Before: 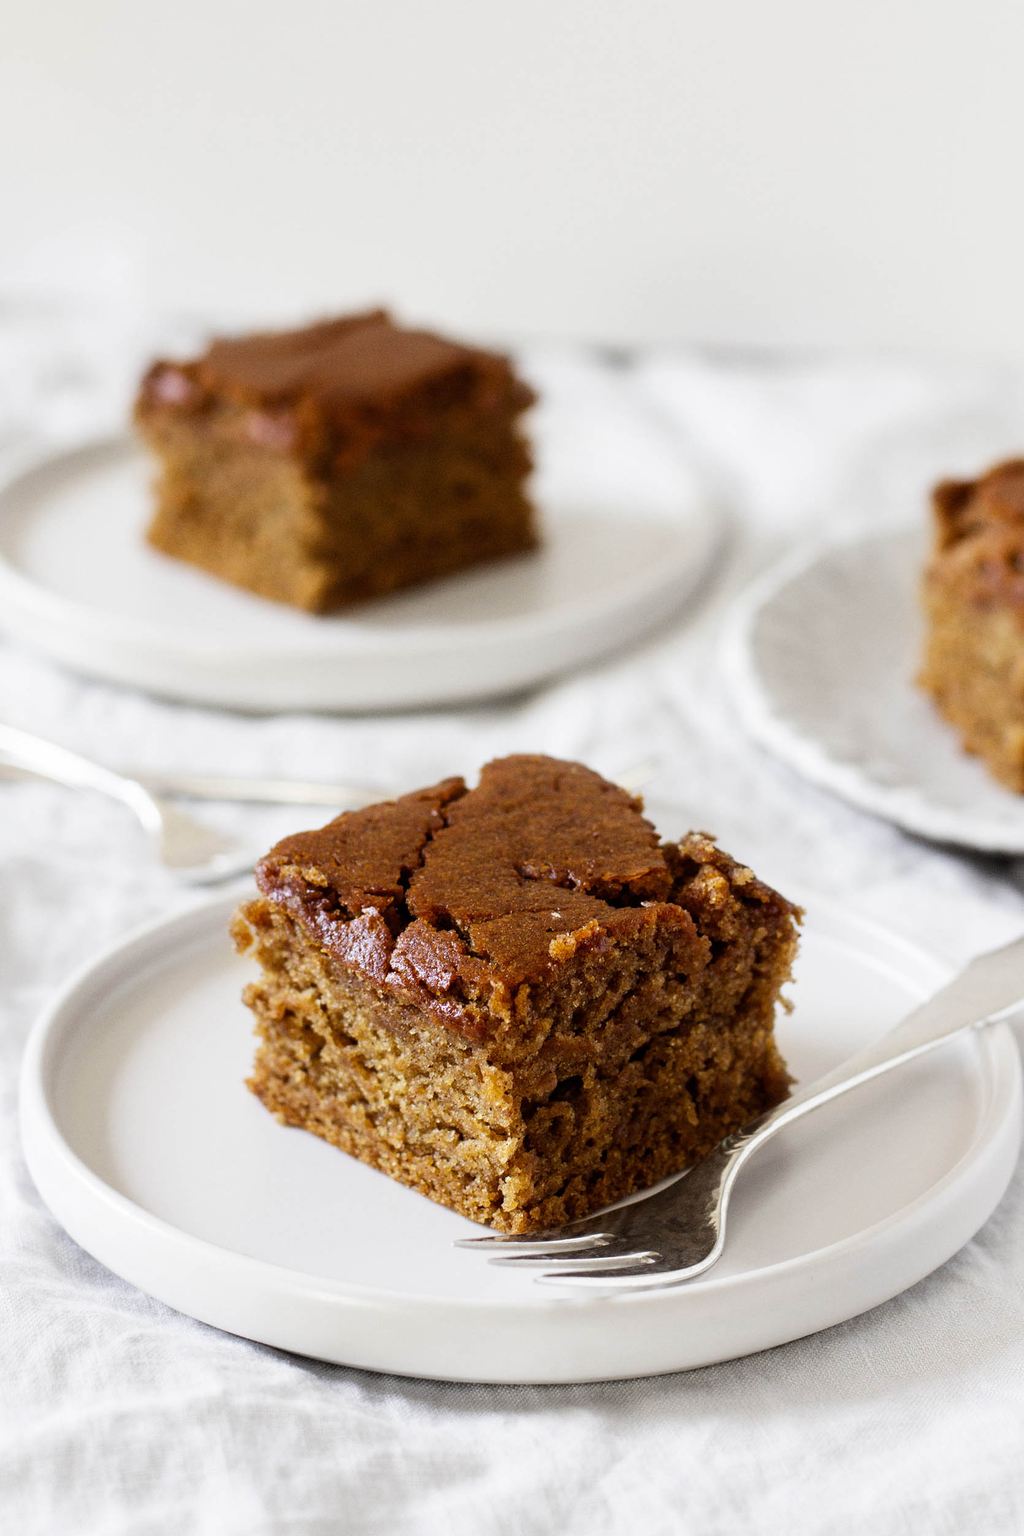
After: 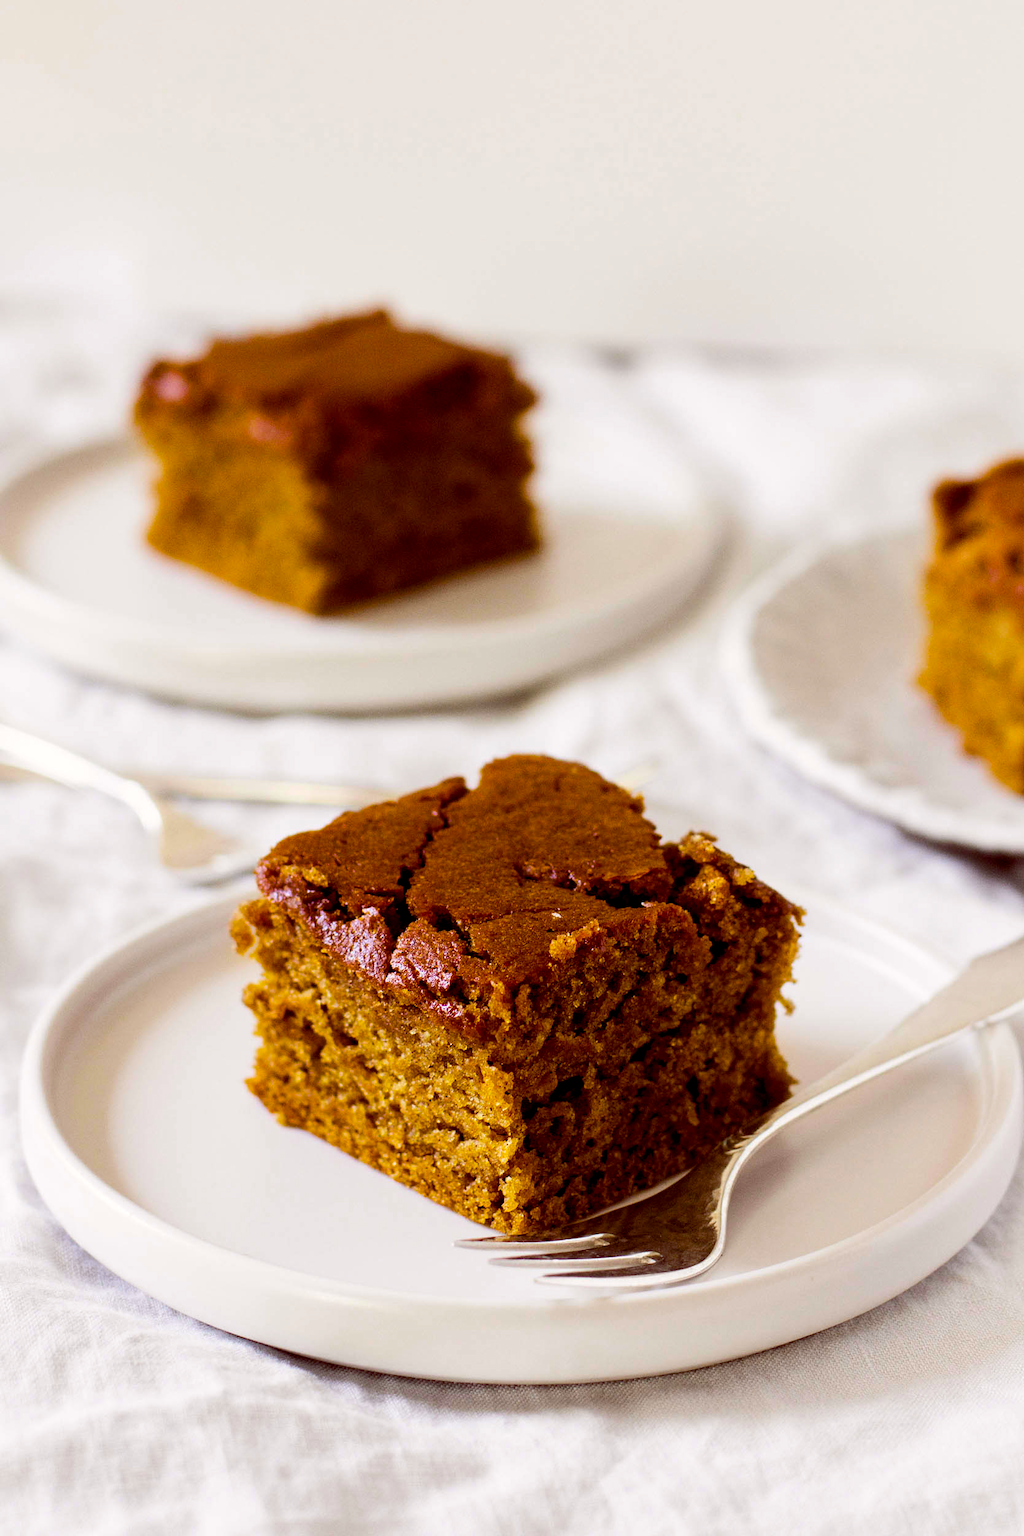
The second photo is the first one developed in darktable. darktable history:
color balance rgb: shadows lift › luminance -19.705%, power › luminance -3.666%, power › chroma 0.587%, power › hue 42.87°, global offset › luminance -0.192%, global offset › chroma 0.266%, perceptual saturation grading › global saturation 19.944%, global vibrance 59.152%
